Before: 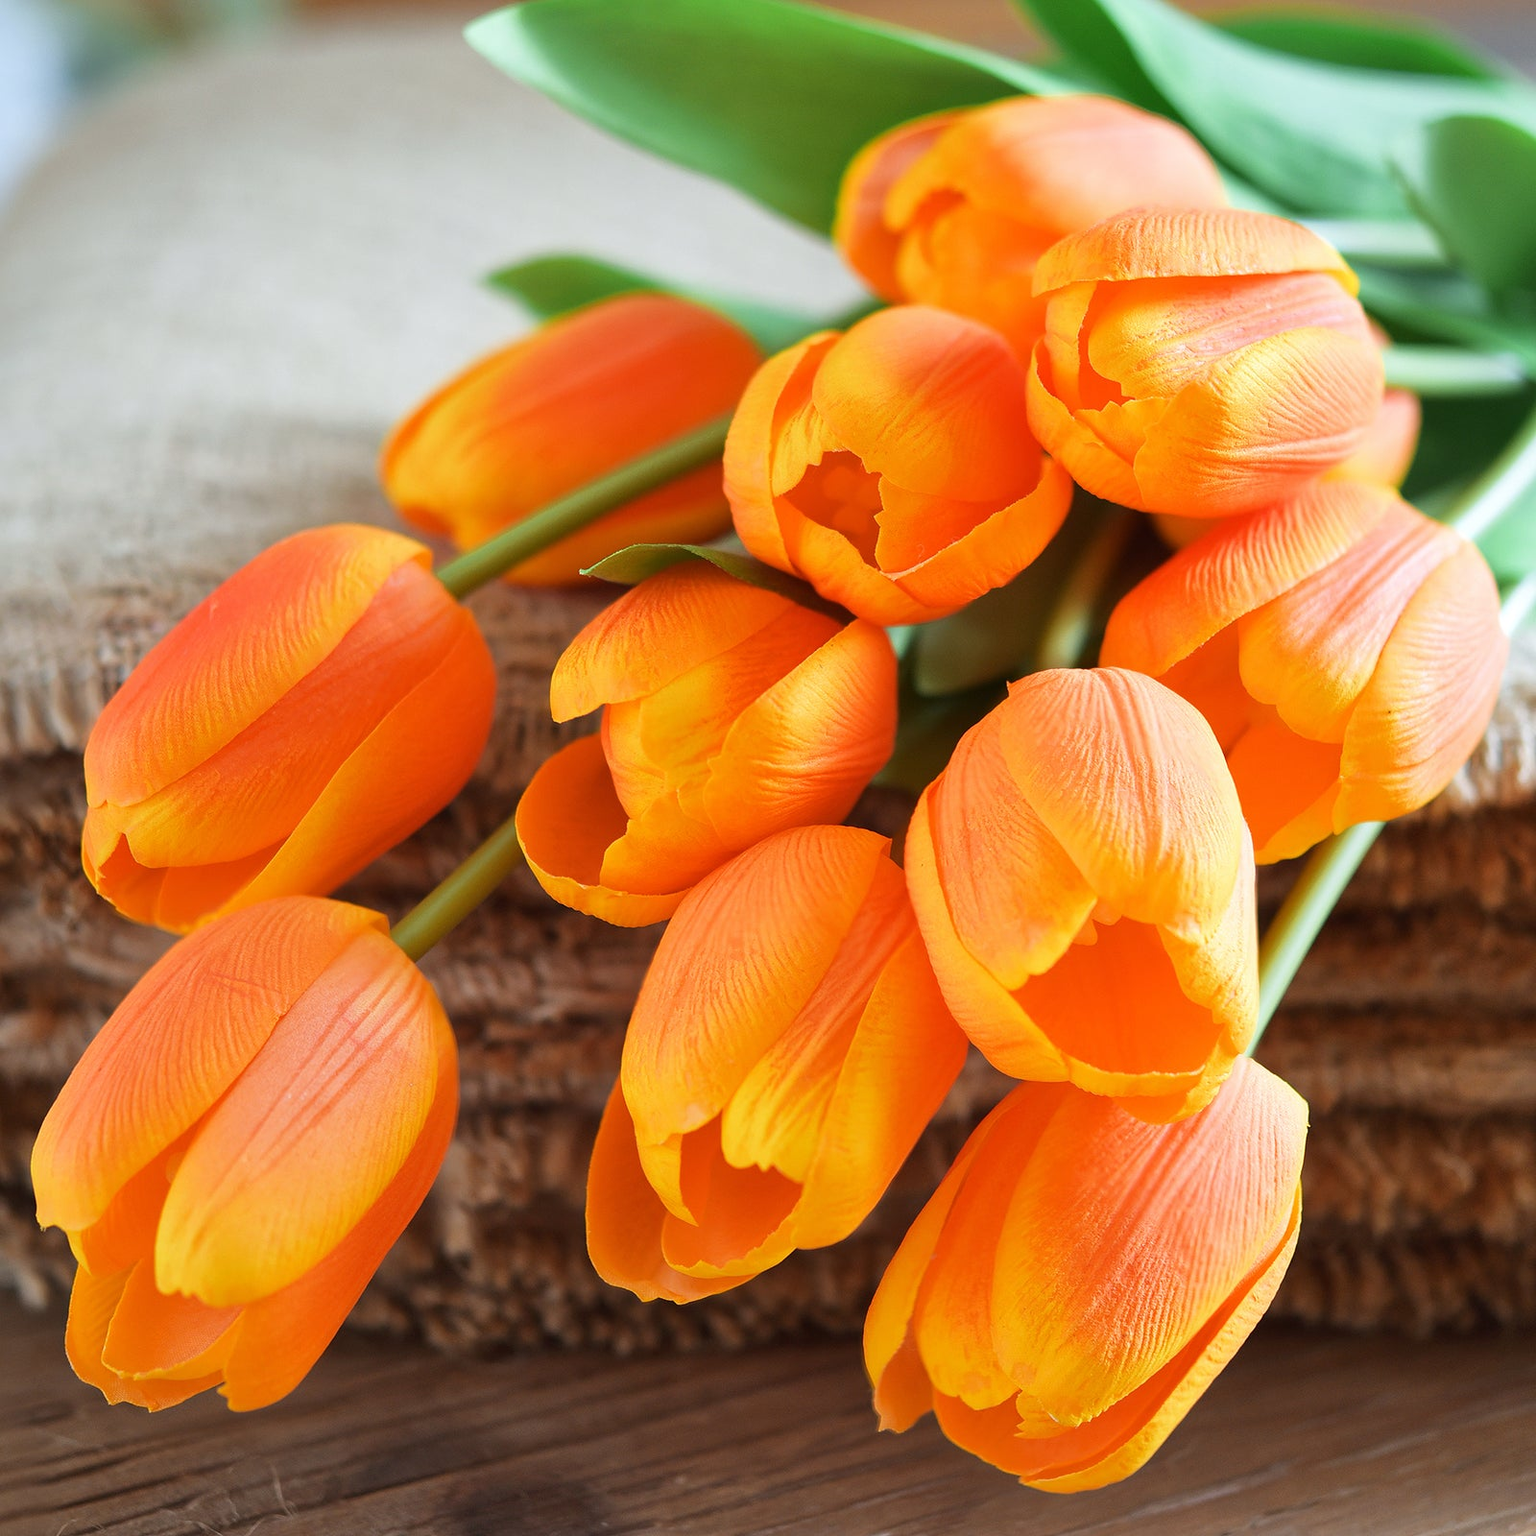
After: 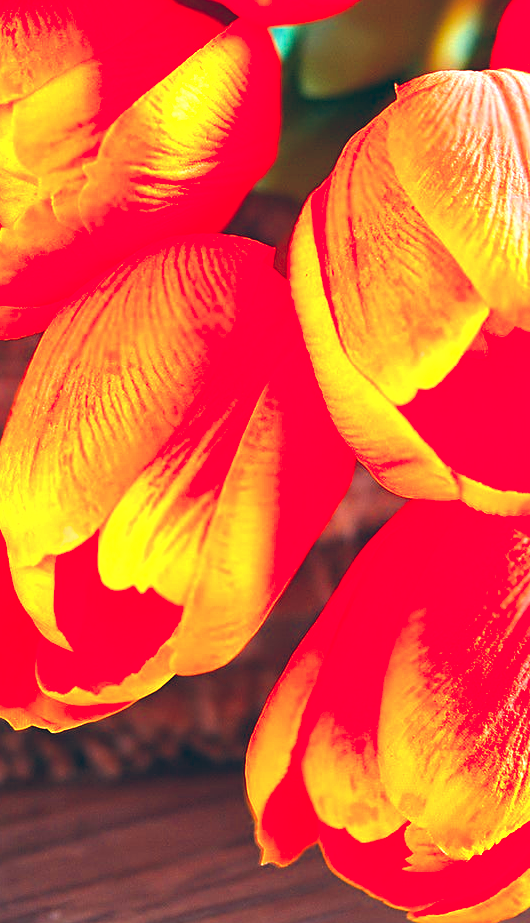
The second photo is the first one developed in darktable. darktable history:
color balance: lift [1.016, 0.983, 1, 1.017], gamma [0.958, 1, 1, 1], gain [0.981, 1.007, 0.993, 1.002], input saturation 118.26%, contrast 13.43%, contrast fulcrum 21.62%, output saturation 82.76%
exposure: exposure -0.36 EV, compensate highlight preservation false
crop: left 40.878%, top 39.176%, right 25.993%, bottom 3.081%
sharpen: on, module defaults
color calibration: output R [1.422, -0.35, -0.252, 0], output G [-0.238, 1.259, -0.084, 0], output B [-0.081, -0.196, 1.58, 0], output brightness [0.49, 0.671, -0.57, 0], illuminant same as pipeline (D50), adaptation none (bypass), saturation algorithm version 1 (2020)
